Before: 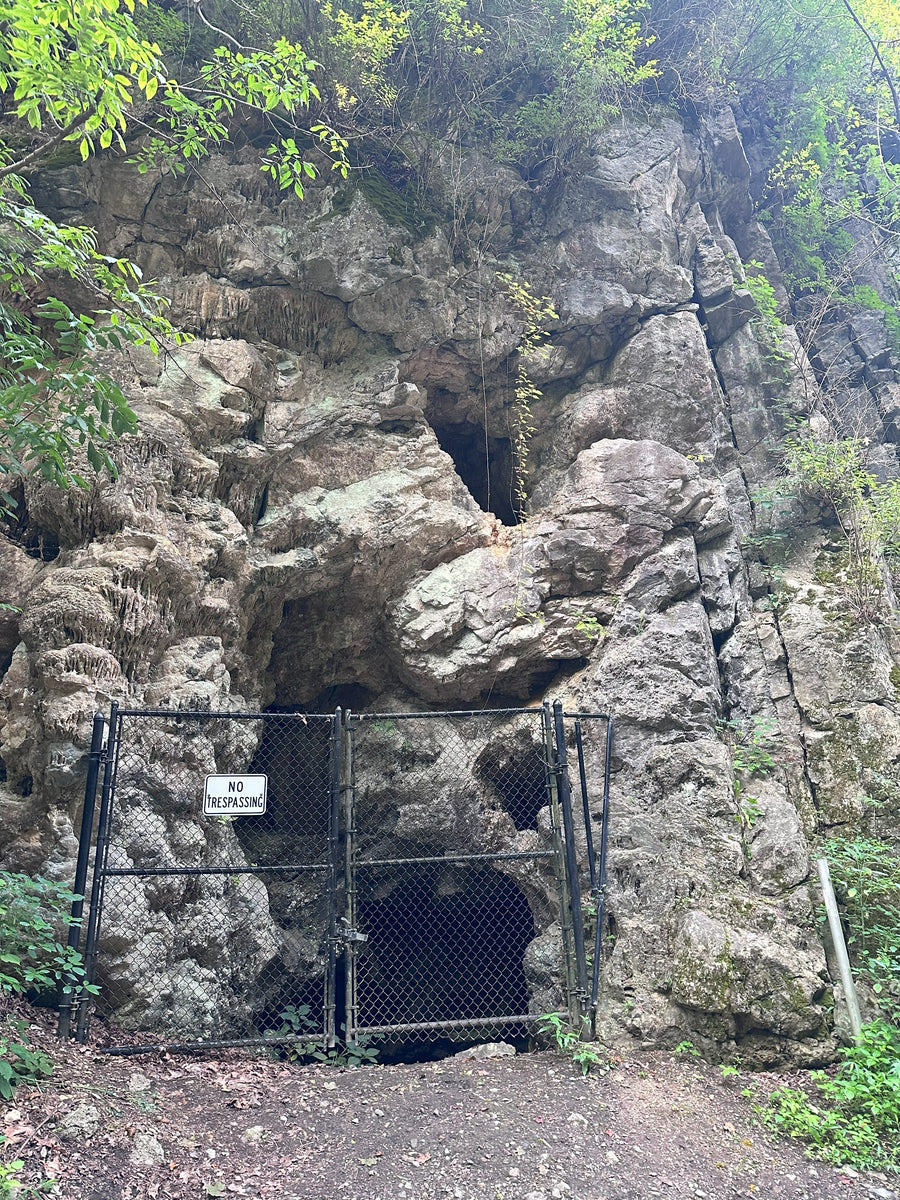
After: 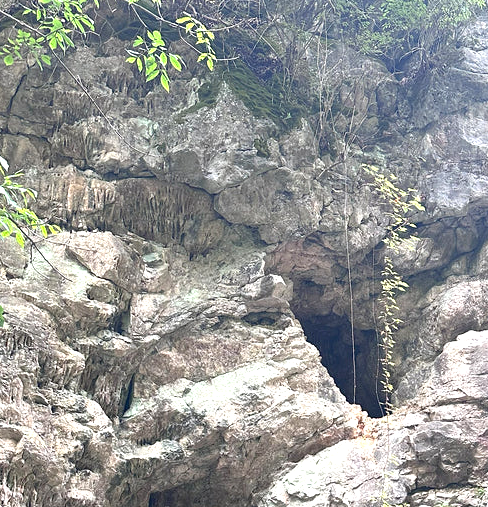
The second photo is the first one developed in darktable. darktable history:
exposure: exposure 0.657 EV, compensate highlight preservation false
crop: left 14.947%, top 9.061%, right 30.782%, bottom 48.645%
